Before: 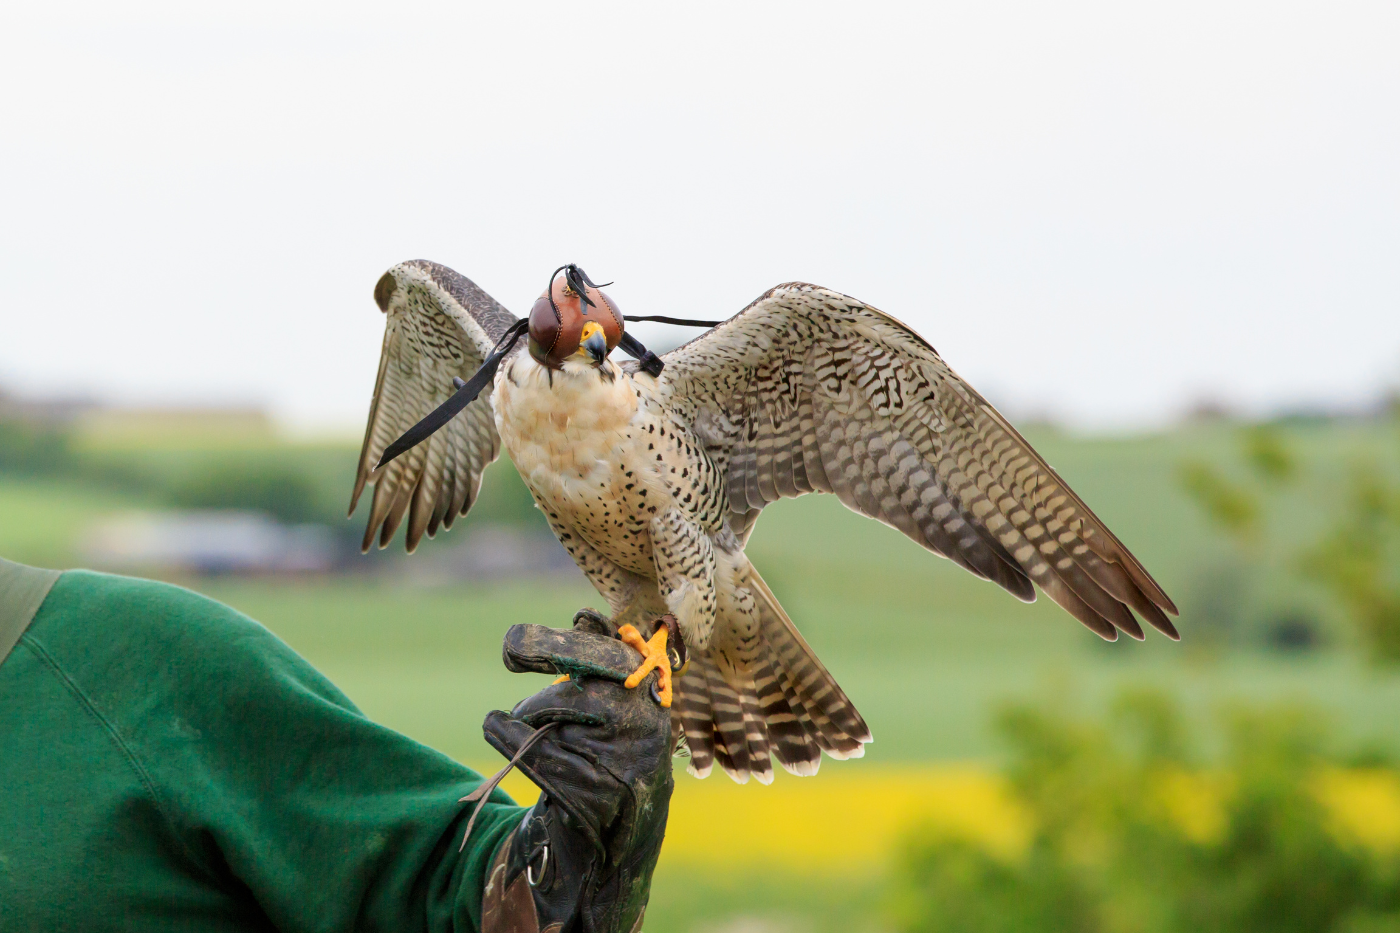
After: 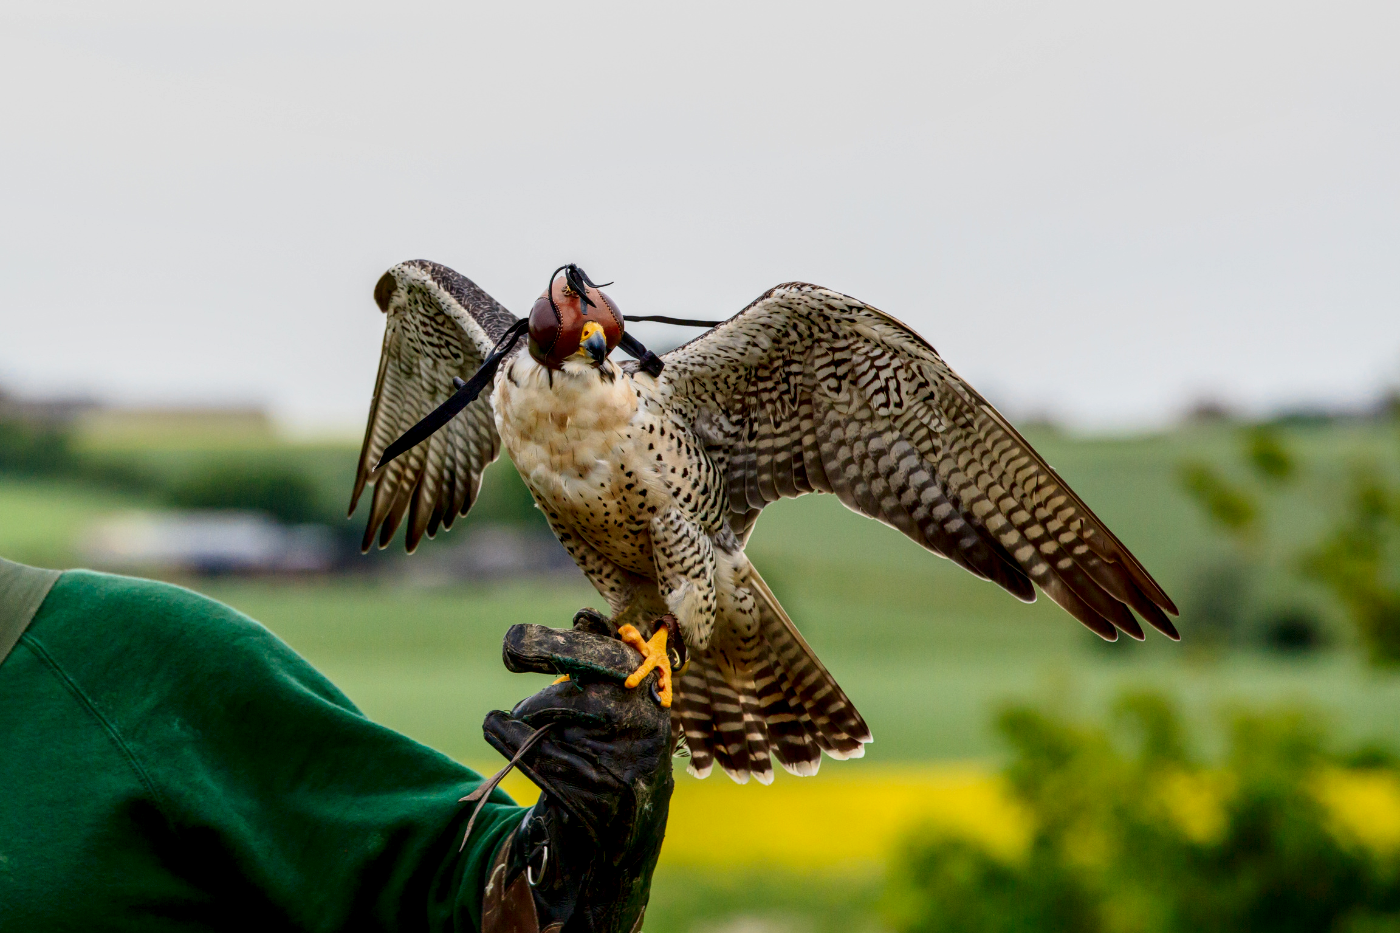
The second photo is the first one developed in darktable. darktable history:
contrast brightness saturation: contrast 0.205, brightness -0.1, saturation 0.206
local contrast: detail 150%
exposure: exposure -0.494 EV, compensate highlight preservation false
